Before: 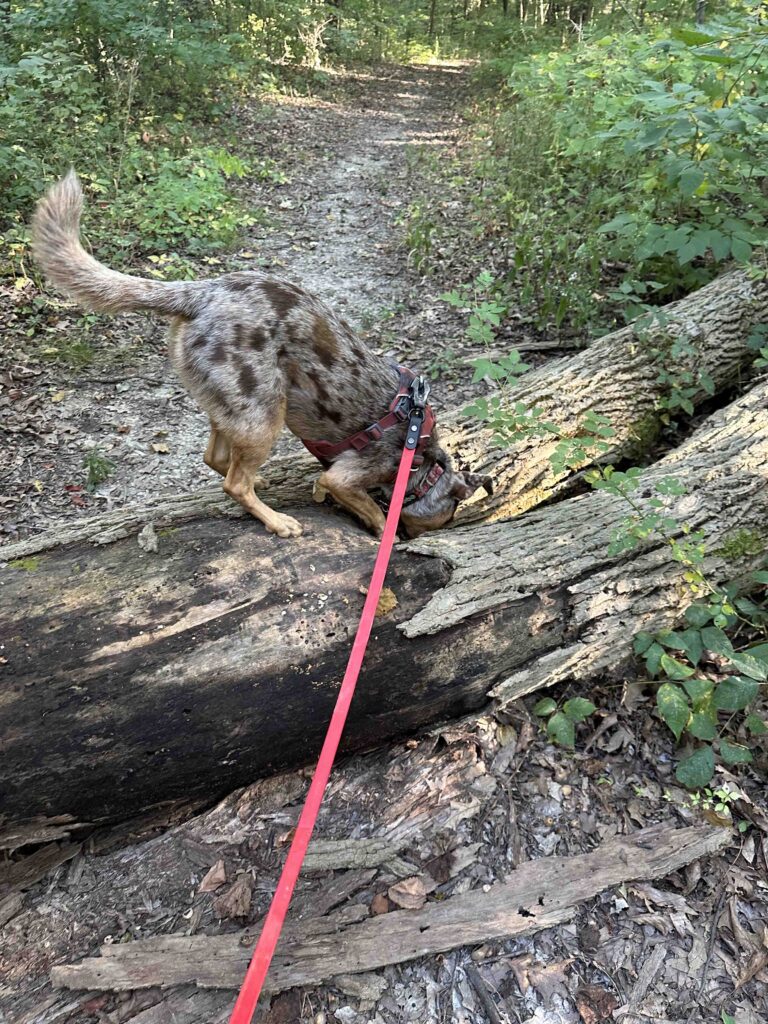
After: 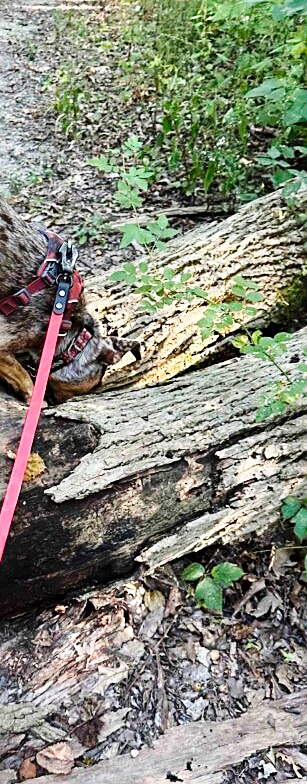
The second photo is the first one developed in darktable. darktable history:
crop: left 45.885%, top 13.26%, right 14.07%, bottom 10.155%
base curve: curves: ch0 [(0, 0) (0.036, 0.025) (0.121, 0.166) (0.206, 0.329) (0.605, 0.79) (1, 1)], preserve colors none
sharpen: on, module defaults
